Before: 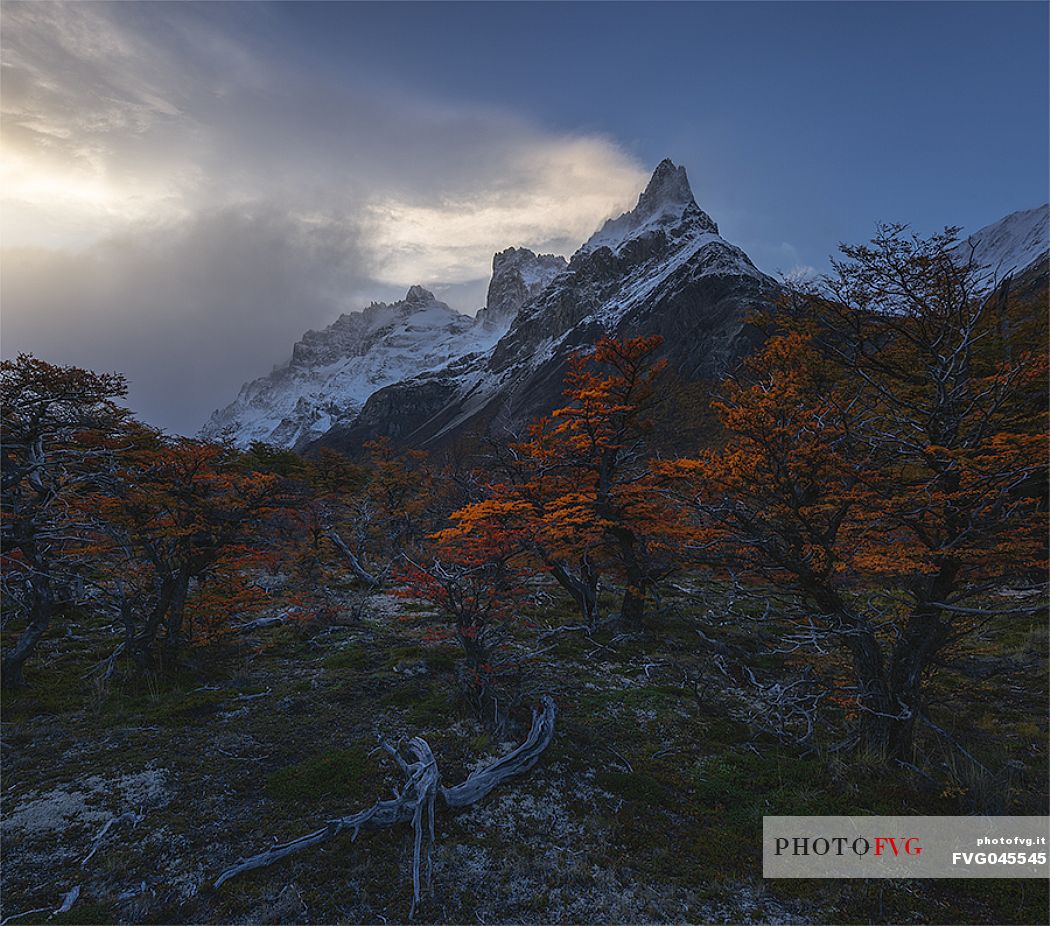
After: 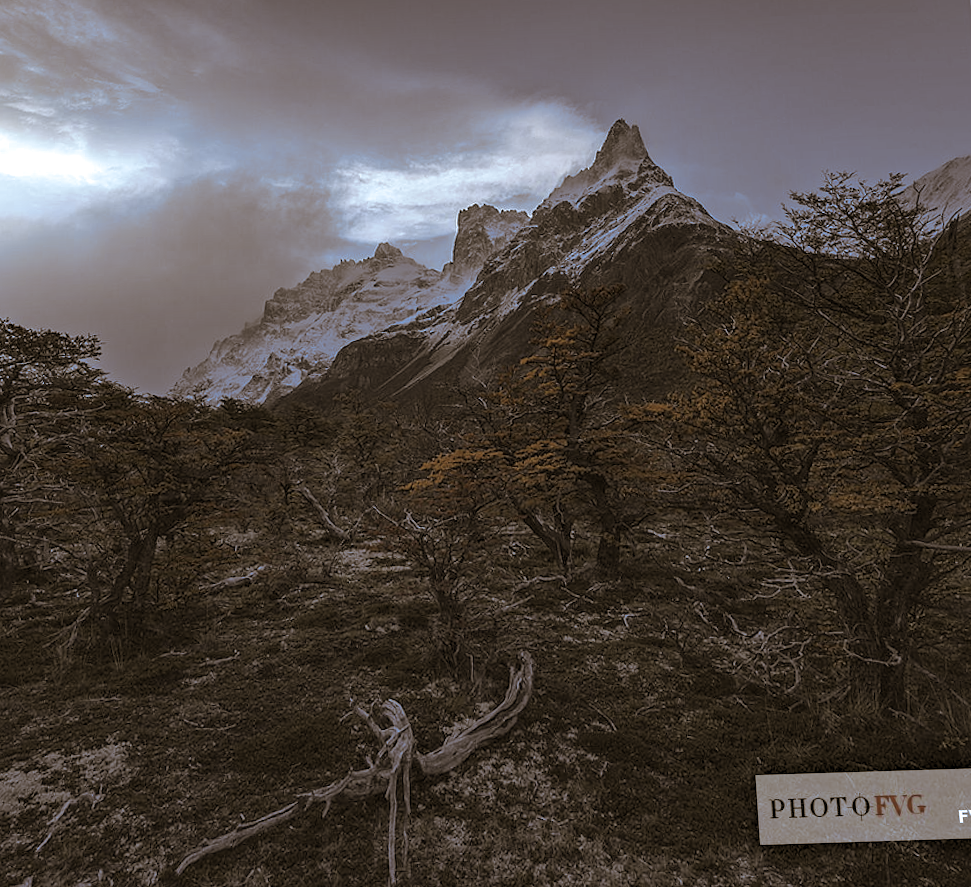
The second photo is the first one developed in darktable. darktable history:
local contrast: mode bilateral grid, contrast 20, coarseness 50, detail 120%, midtone range 0.2
split-toning: shadows › hue 37.98°, highlights › hue 185.58°, balance -55.261
color zones: curves: ch0 [(0.035, 0.242) (0.25, 0.5) (0.384, 0.214) (0.488, 0.255) (0.75, 0.5)]; ch1 [(0.063, 0.379) (0.25, 0.5) (0.354, 0.201) (0.489, 0.085) (0.729, 0.271)]; ch2 [(0.25, 0.5) (0.38, 0.517) (0.442, 0.51) (0.735, 0.456)]
rotate and perspective: rotation -1.68°, lens shift (vertical) -0.146, crop left 0.049, crop right 0.912, crop top 0.032, crop bottom 0.96
haze removal: compatibility mode true, adaptive false
white balance: red 0.871, blue 1.249
